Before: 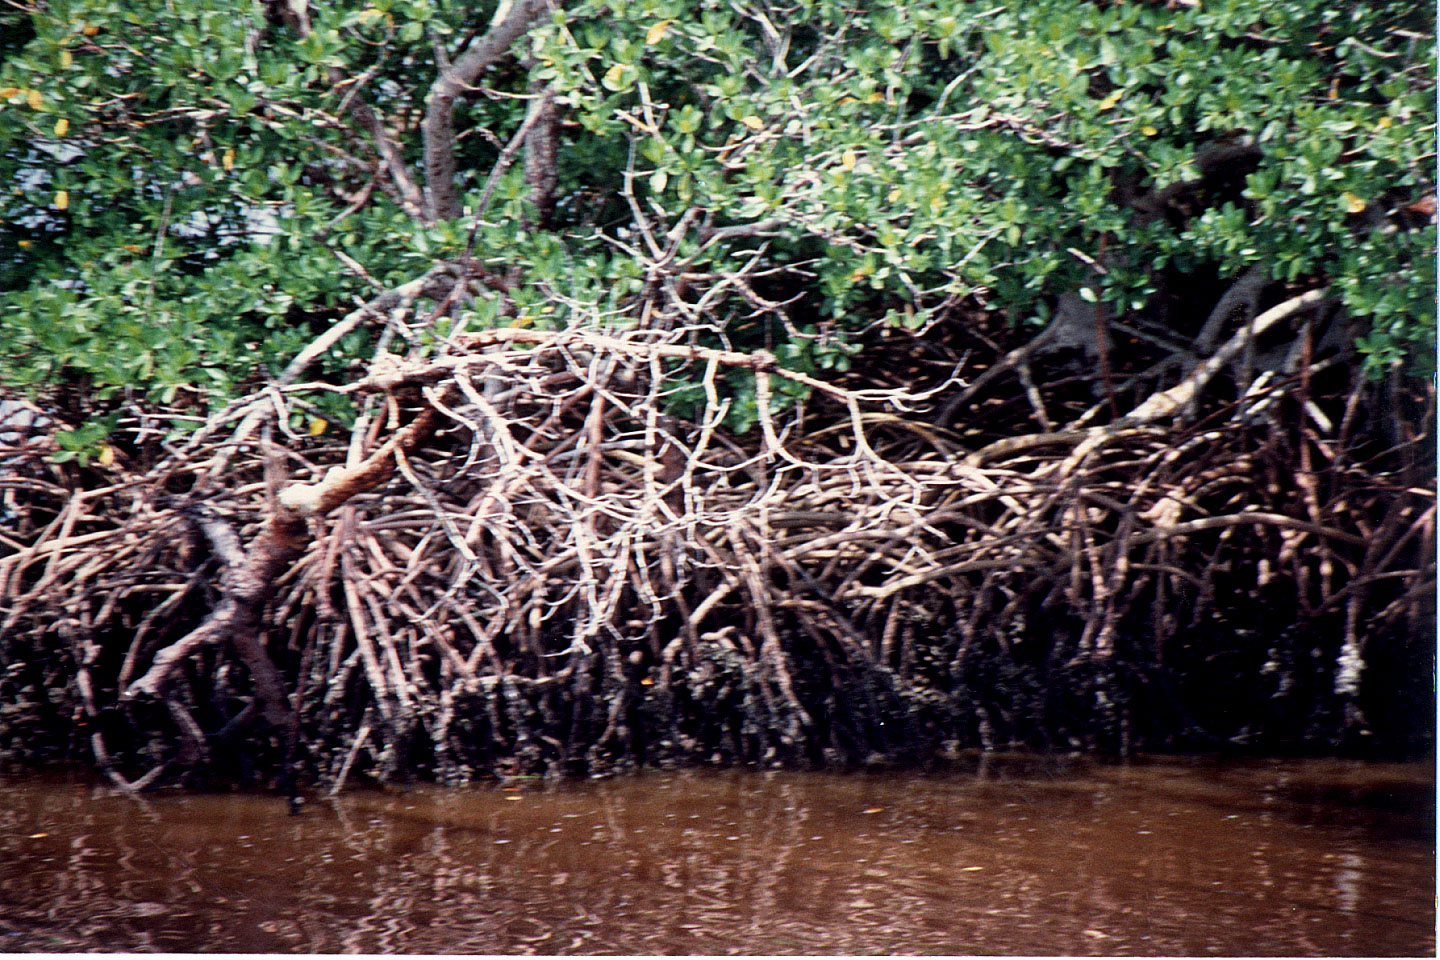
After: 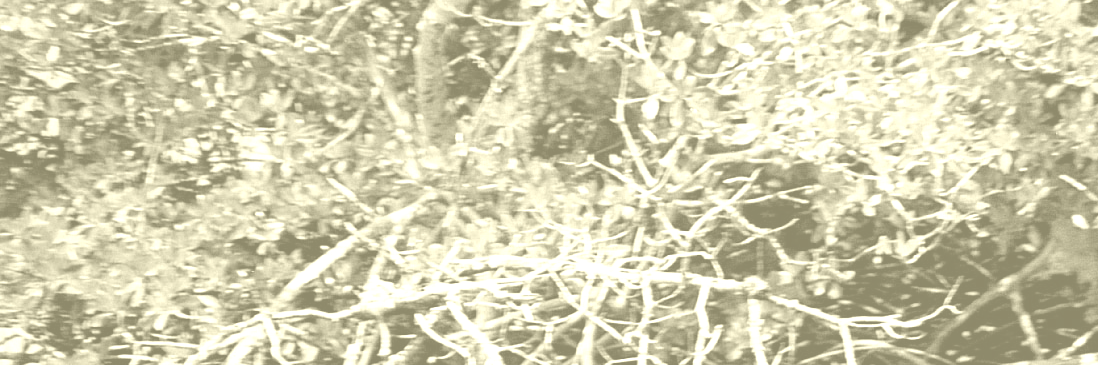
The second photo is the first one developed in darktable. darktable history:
crop: left 0.579%, top 7.627%, right 23.167%, bottom 54.275%
exposure: black level correction 0, exposure 0.7 EV, compensate exposure bias true, compensate highlight preservation false
white balance: red 0.871, blue 1.249
colorize: hue 43.2°, saturation 40%, version 1
